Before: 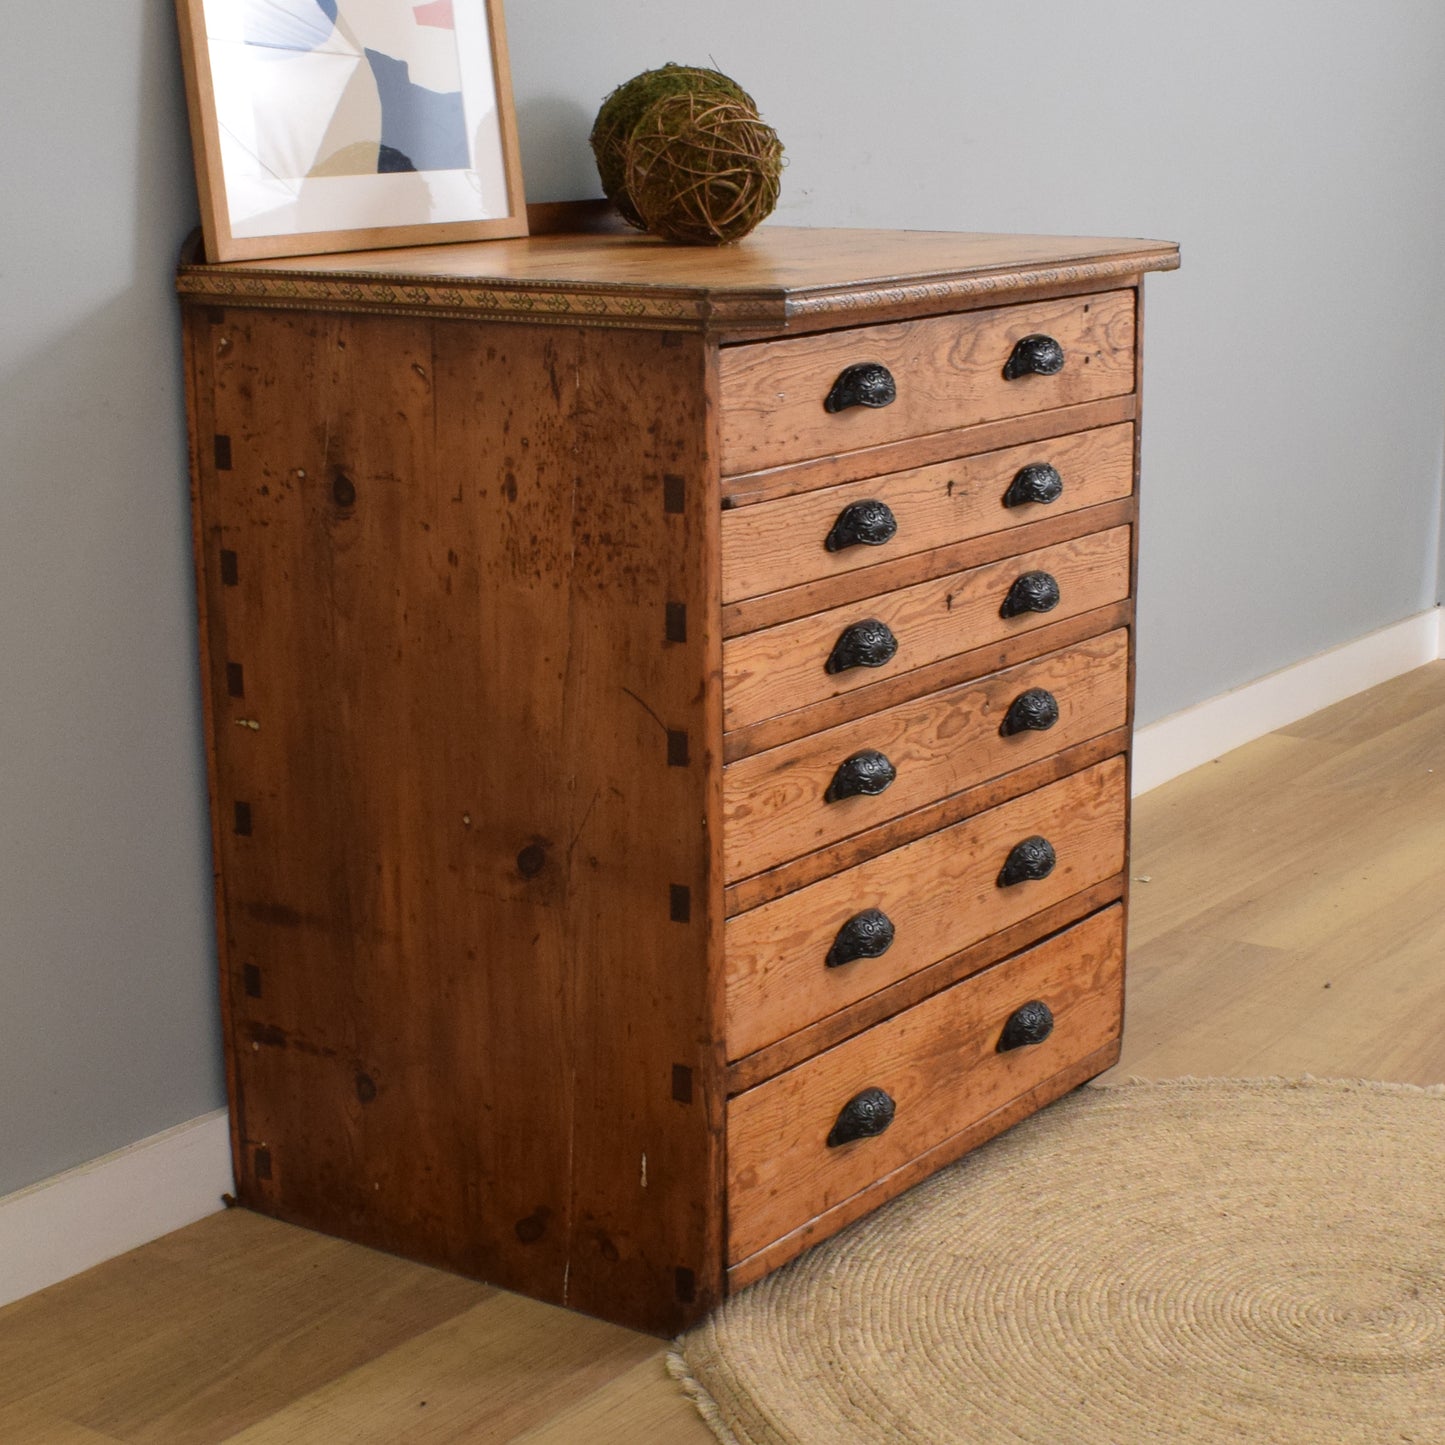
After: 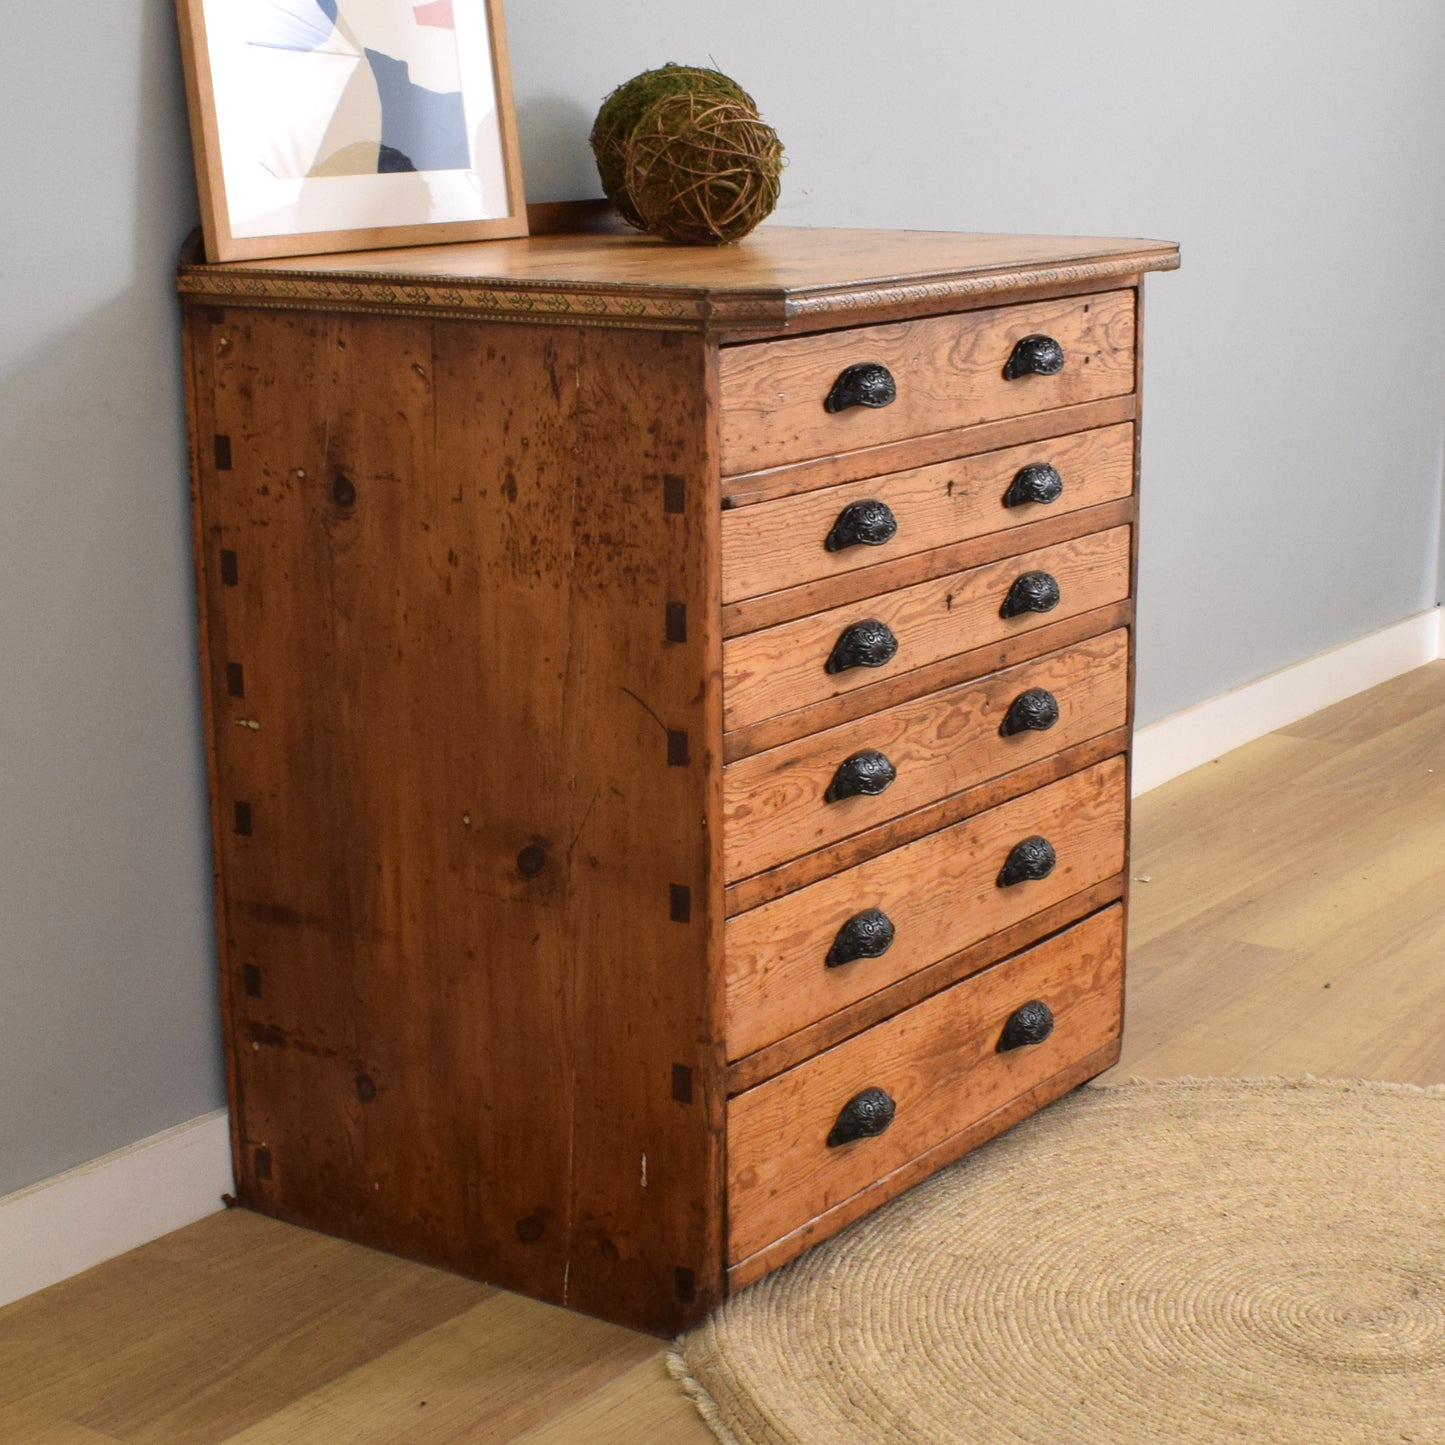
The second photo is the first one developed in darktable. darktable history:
exposure: exposure 0.25 EV, compensate highlight preservation false
